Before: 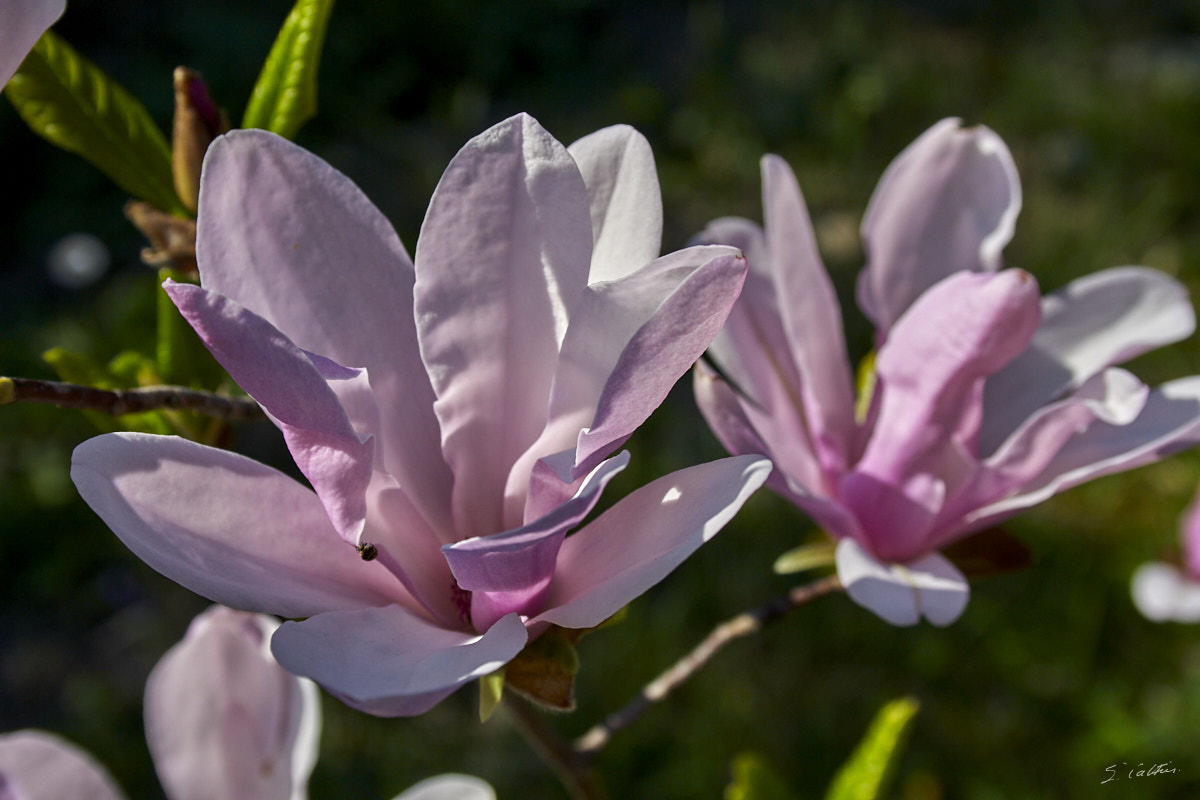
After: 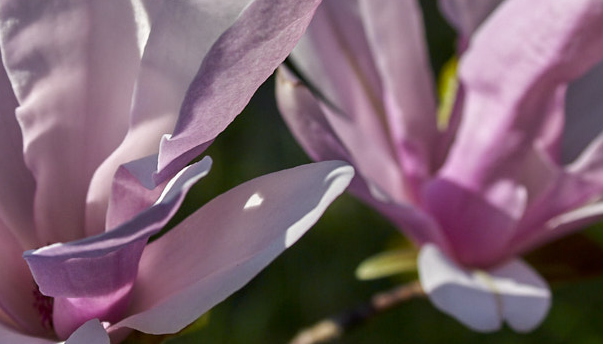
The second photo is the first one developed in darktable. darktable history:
crop: left 34.886%, top 36.849%, right 14.817%, bottom 20.047%
